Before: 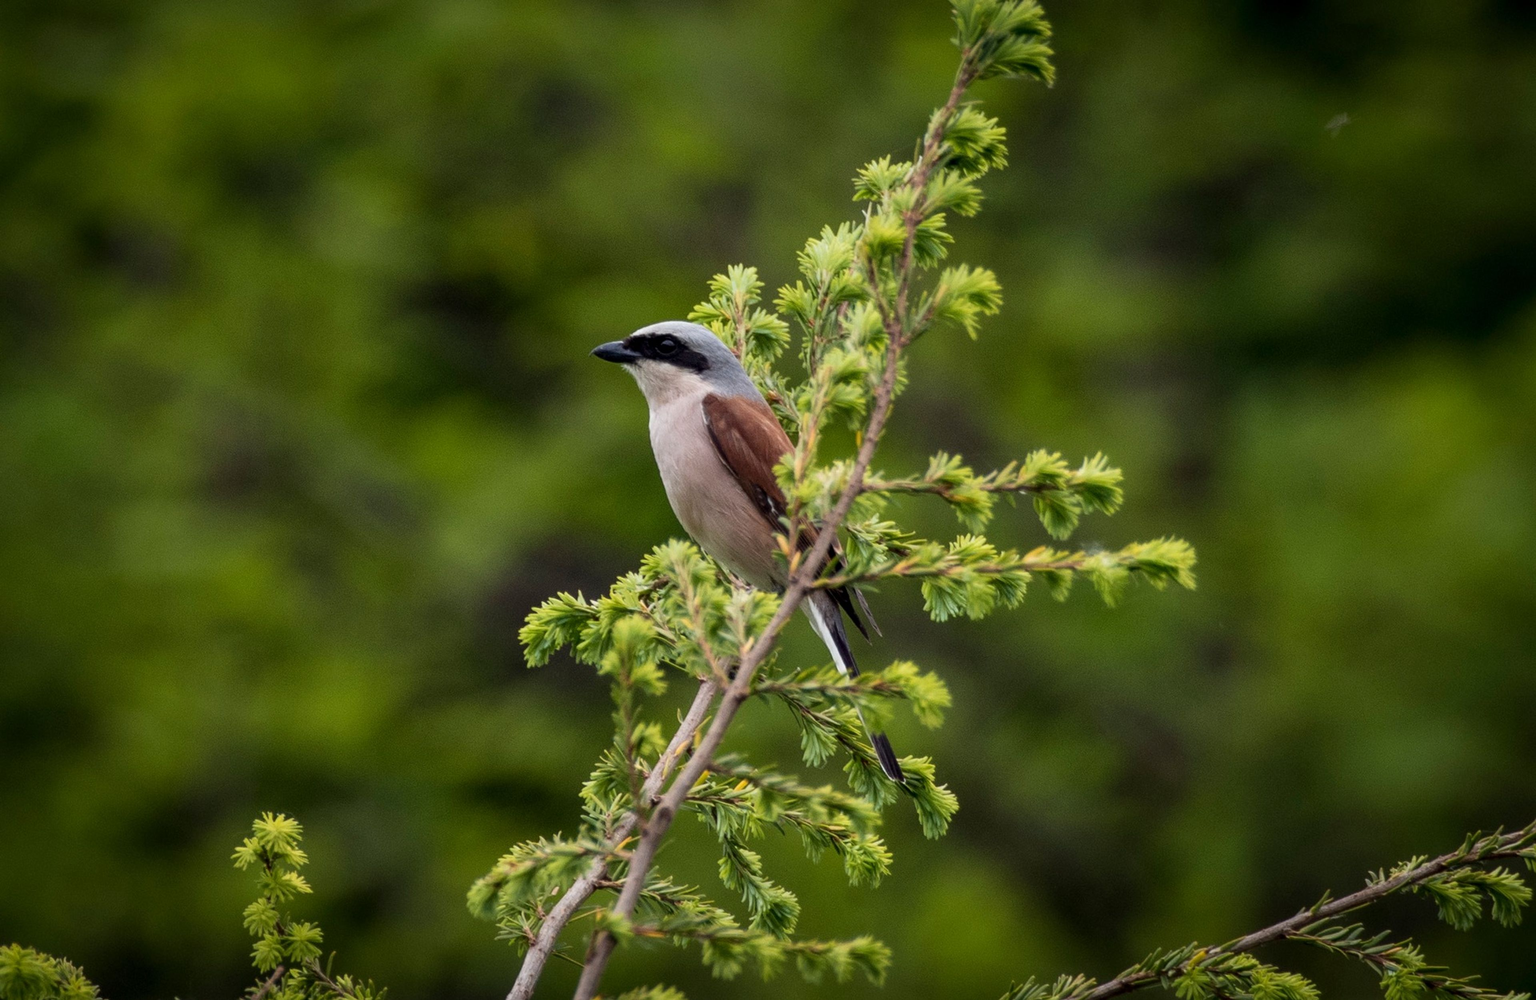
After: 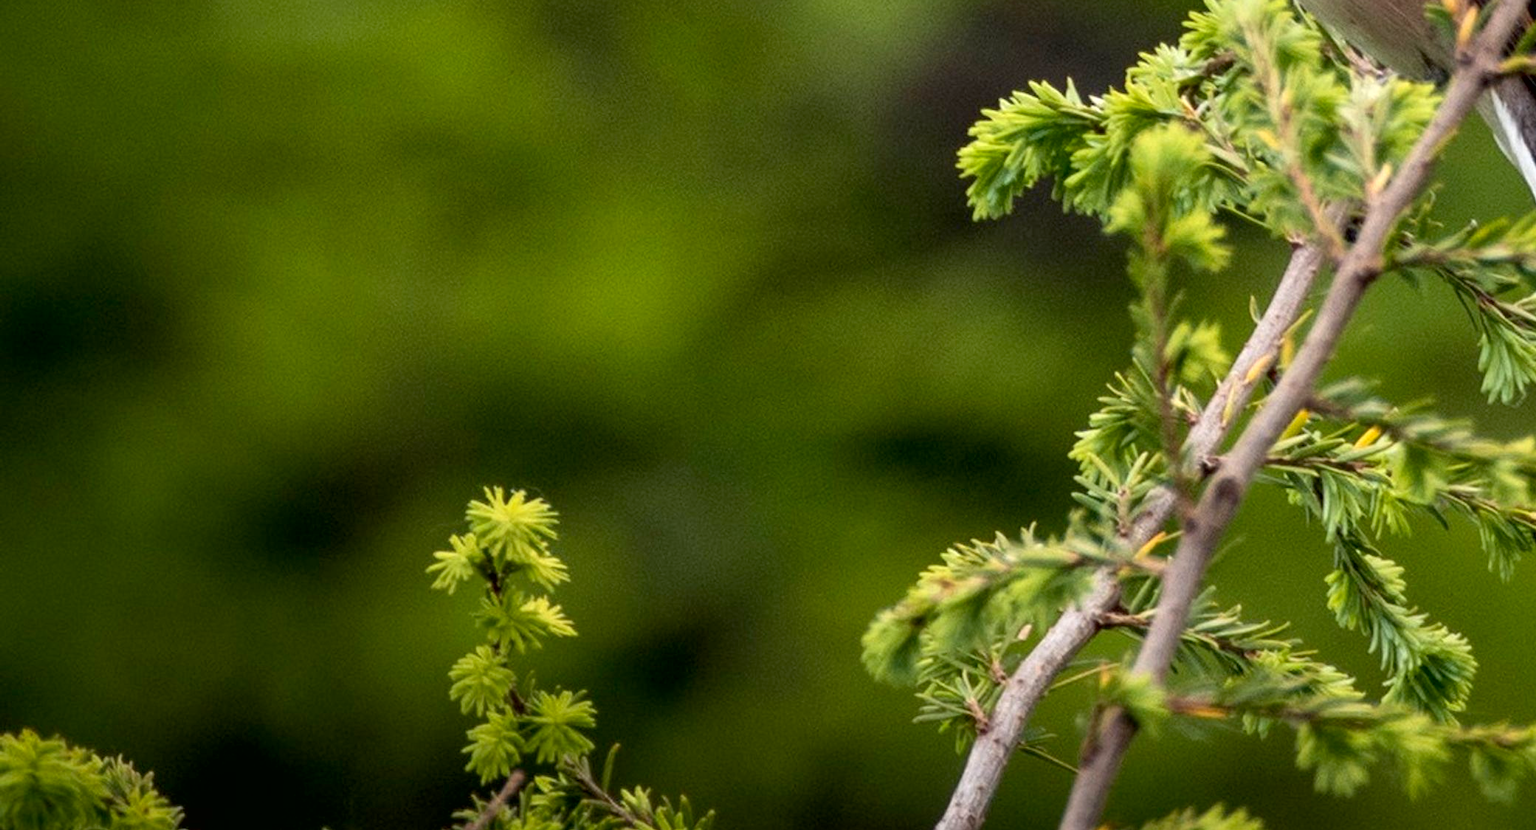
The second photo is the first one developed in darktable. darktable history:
crop and rotate: top 54.835%, right 45.801%, bottom 0.134%
contrast brightness saturation: contrast -0.016, brightness -0.012, saturation 0.039
exposure: black level correction 0.004, exposure 0.416 EV, compensate highlight preservation false
